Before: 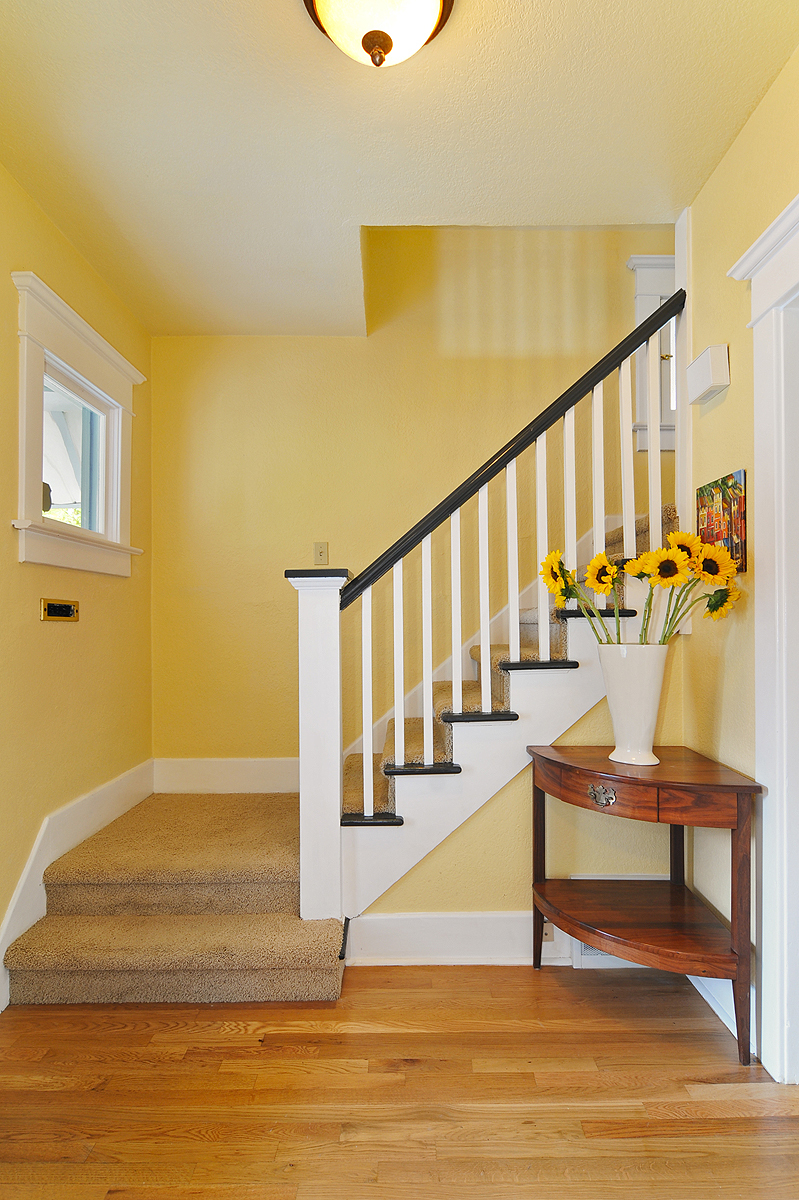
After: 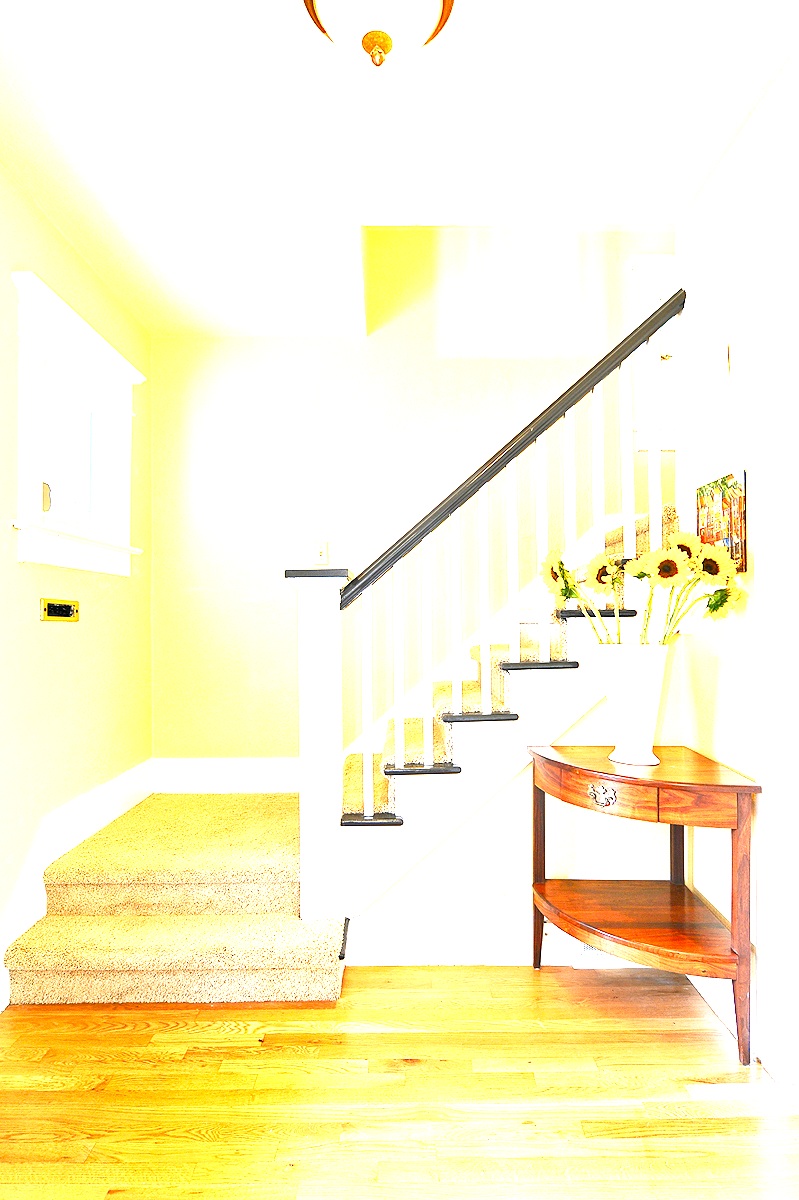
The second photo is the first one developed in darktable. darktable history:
tone curve: curves: ch0 [(0, 0) (0.003, 0) (0.011, 0.001) (0.025, 0.003) (0.044, 0.006) (0.069, 0.009) (0.1, 0.013) (0.136, 0.032) (0.177, 0.067) (0.224, 0.121) (0.277, 0.185) (0.335, 0.255) (0.399, 0.333) (0.468, 0.417) (0.543, 0.508) (0.623, 0.606) (0.709, 0.71) (0.801, 0.819) (0.898, 0.926) (1, 1)], preserve colors none
color balance rgb: perceptual saturation grading › global saturation 20%, perceptual saturation grading › highlights -25%, perceptual saturation grading › shadows 50%
exposure: black level correction 0.001, exposure 2.607 EV, compensate exposure bias true, compensate highlight preservation false
